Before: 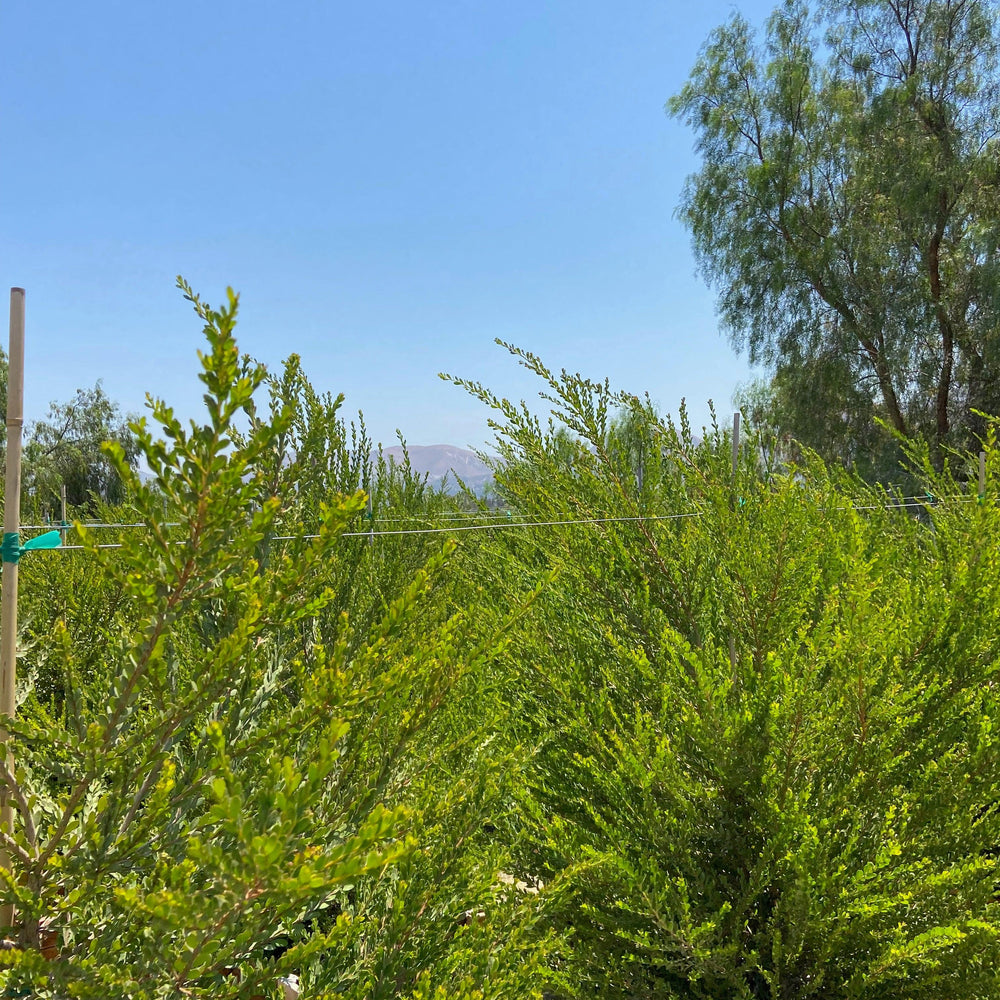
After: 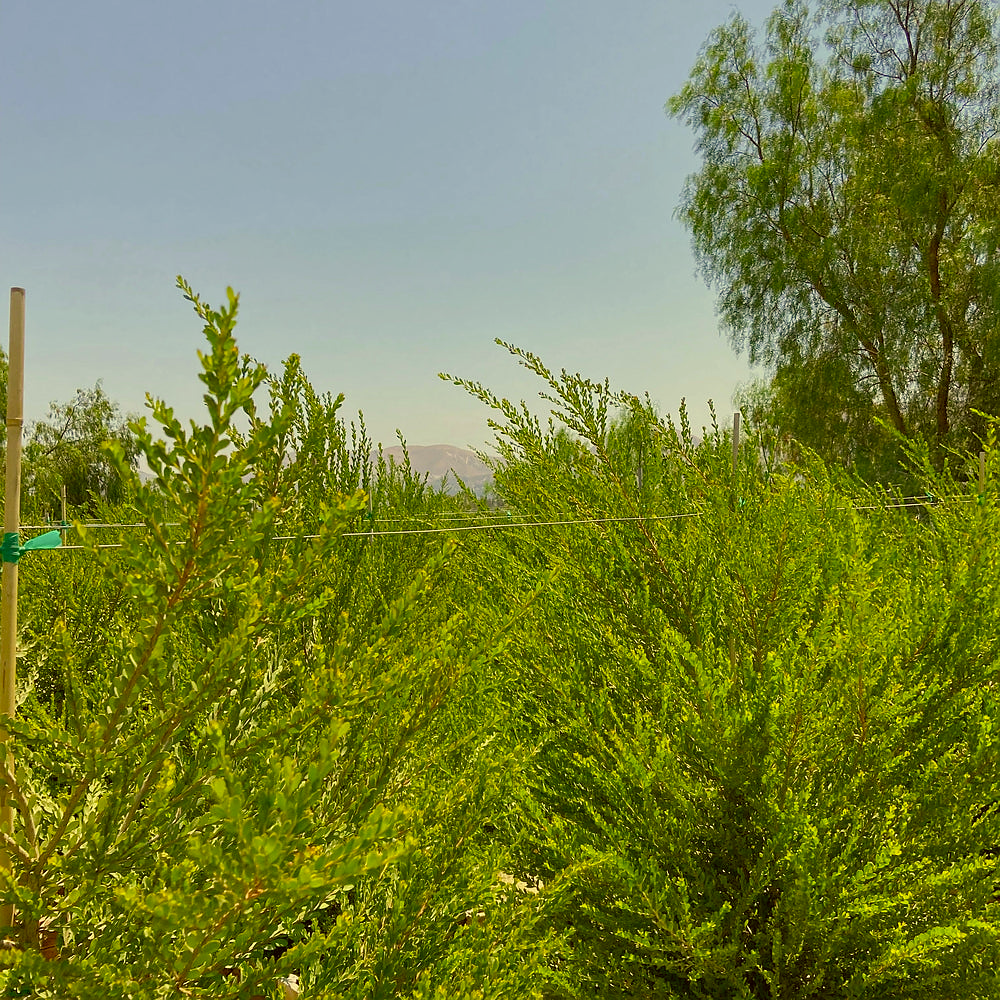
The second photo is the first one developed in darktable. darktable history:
sharpen: radius 0.969, amount 0.604
color balance rgb: shadows lift › chroma 1%, shadows lift › hue 113°, highlights gain › chroma 0.2%, highlights gain › hue 333°, perceptual saturation grading › global saturation 20%, perceptual saturation grading › highlights -25%, perceptual saturation grading › shadows 25%, contrast -10%
color correction: highlights a* 0.162, highlights b* 29.53, shadows a* -0.162, shadows b* 21.09
